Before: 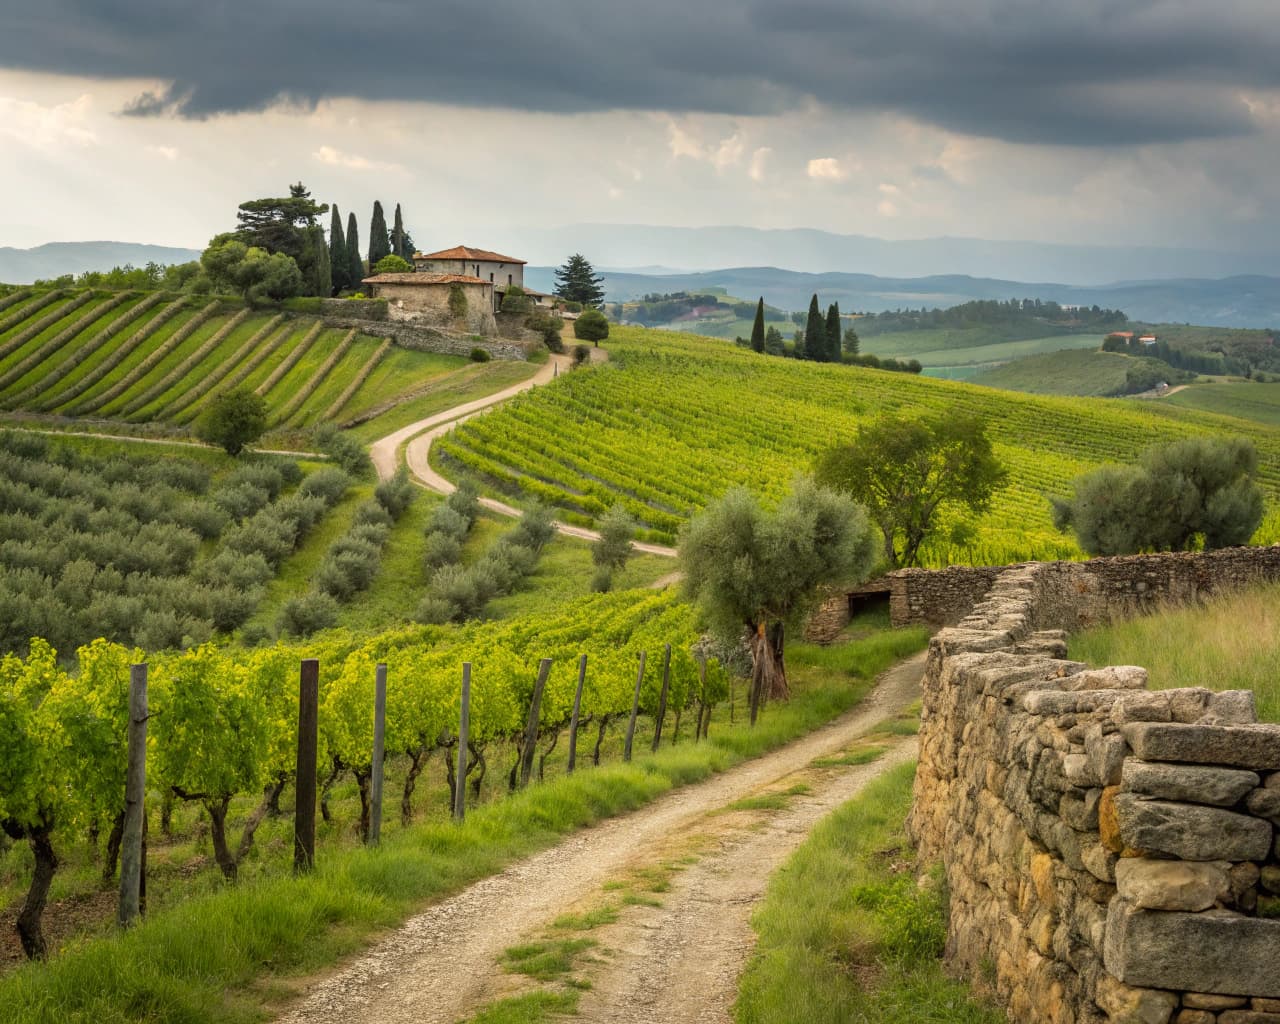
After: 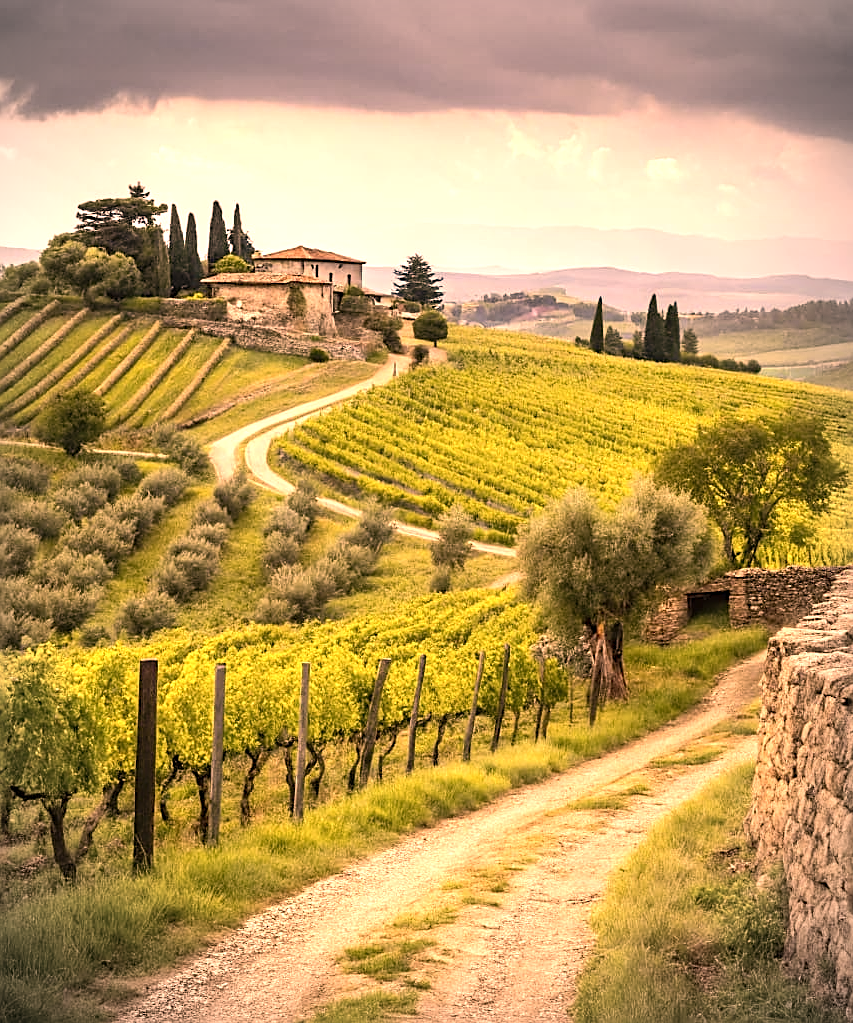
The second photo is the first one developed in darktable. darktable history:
tone equalizer: -8 EV -1.08 EV, -7 EV -1.01 EV, -6 EV -0.867 EV, -5 EV -0.578 EV, -3 EV 0.578 EV, -2 EV 0.867 EV, -1 EV 1.01 EV, +0 EV 1.08 EV, edges refinement/feathering 500, mask exposure compensation -1.57 EV, preserve details no
white balance: red 0.974, blue 1.044
crop and rotate: left 12.648%, right 20.685%
color correction: highlights a* 40, highlights b* 40, saturation 0.69
sharpen: on, module defaults
vignetting: fall-off start 87%, automatic ratio true
levels: levels [0, 0.43, 0.984]
